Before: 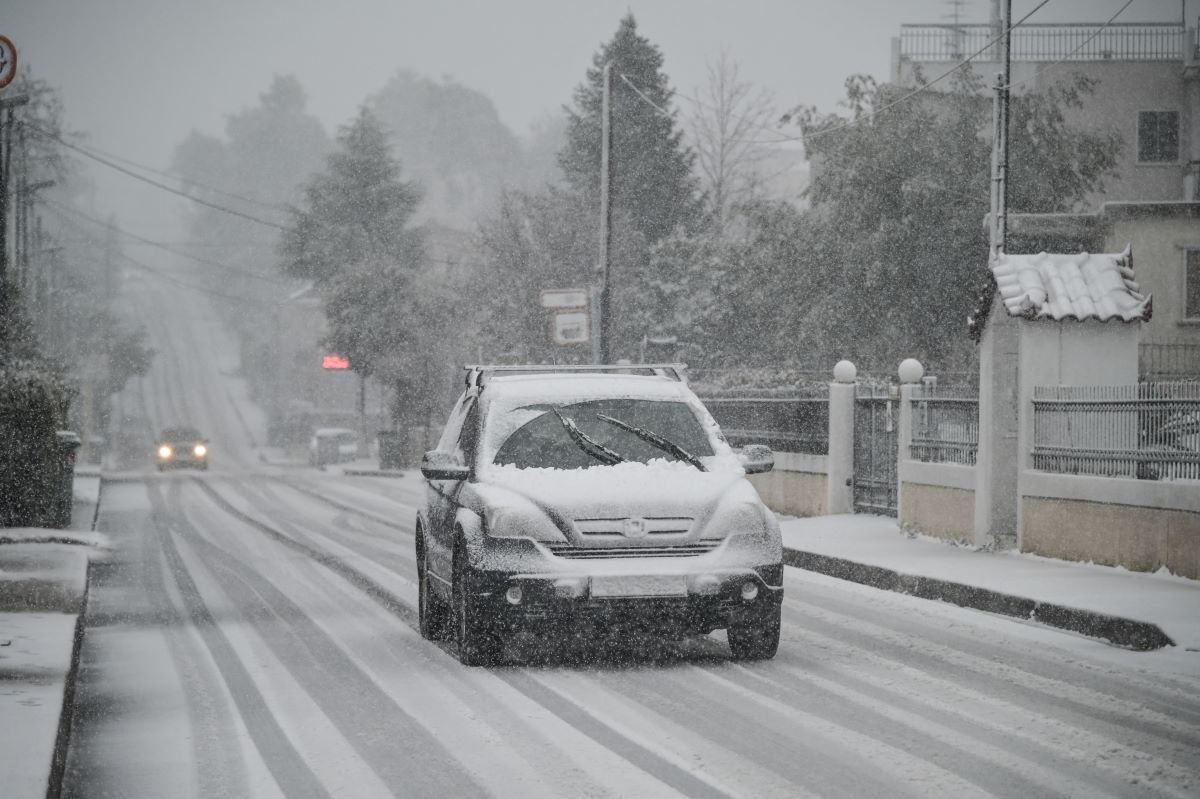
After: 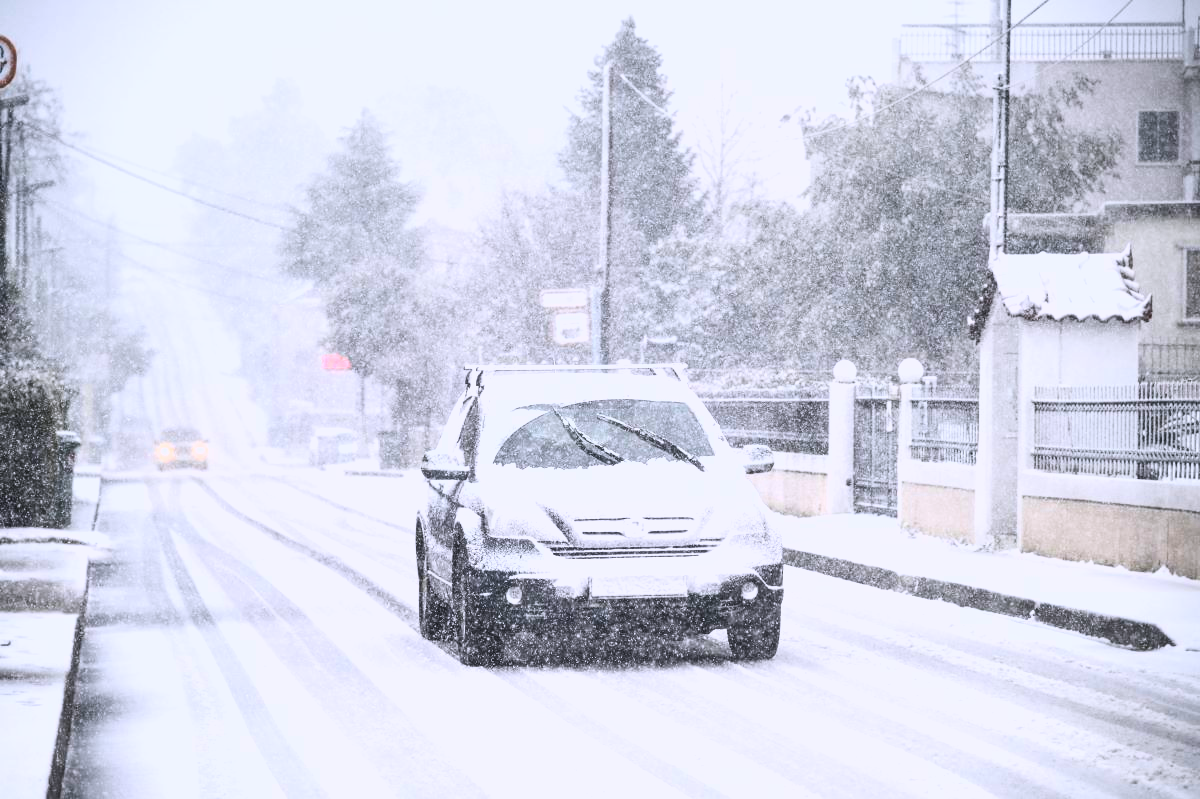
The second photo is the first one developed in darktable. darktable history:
exposure: black level correction 0, exposure 1.379 EV, compensate exposure bias true, compensate highlight preservation false
lowpass: radius 0.1, contrast 0.85, saturation 1.1, unbound 0
contrast brightness saturation: contrast 0.28
white balance: red 1.004, blue 1.096
